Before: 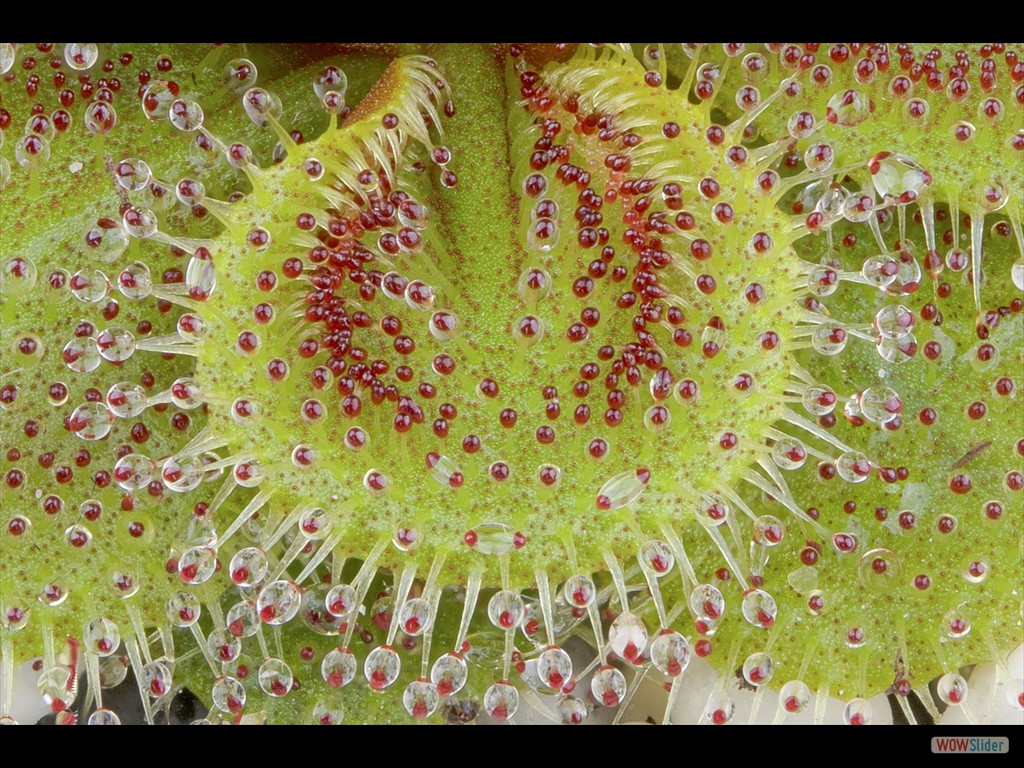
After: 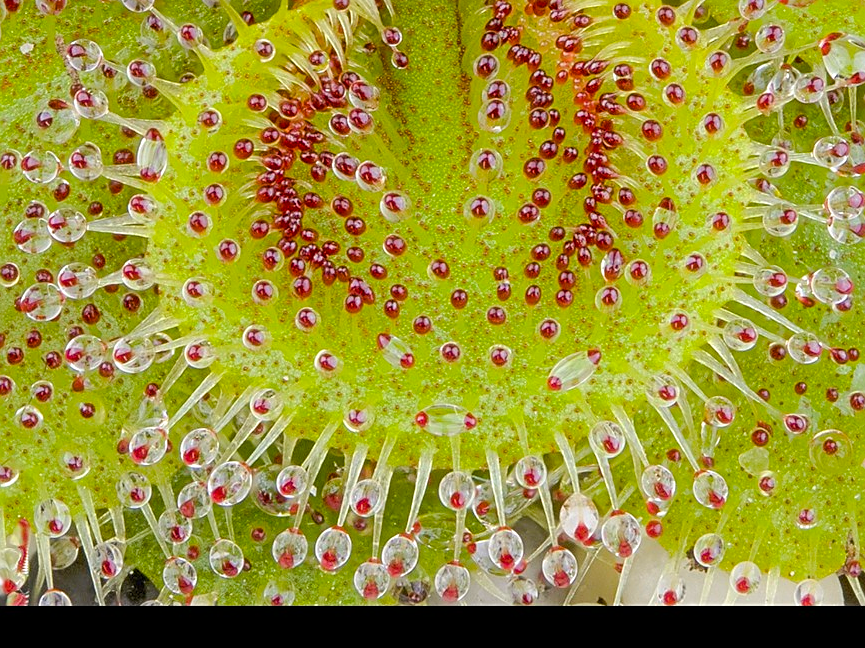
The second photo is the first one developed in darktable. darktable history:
sharpen: on, module defaults
color balance rgb: perceptual saturation grading › global saturation 25%, perceptual brilliance grading › mid-tones 10%, perceptual brilliance grading › shadows 15%, global vibrance 20%
crop and rotate: left 4.842%, top 15.51%, right 10.668%
